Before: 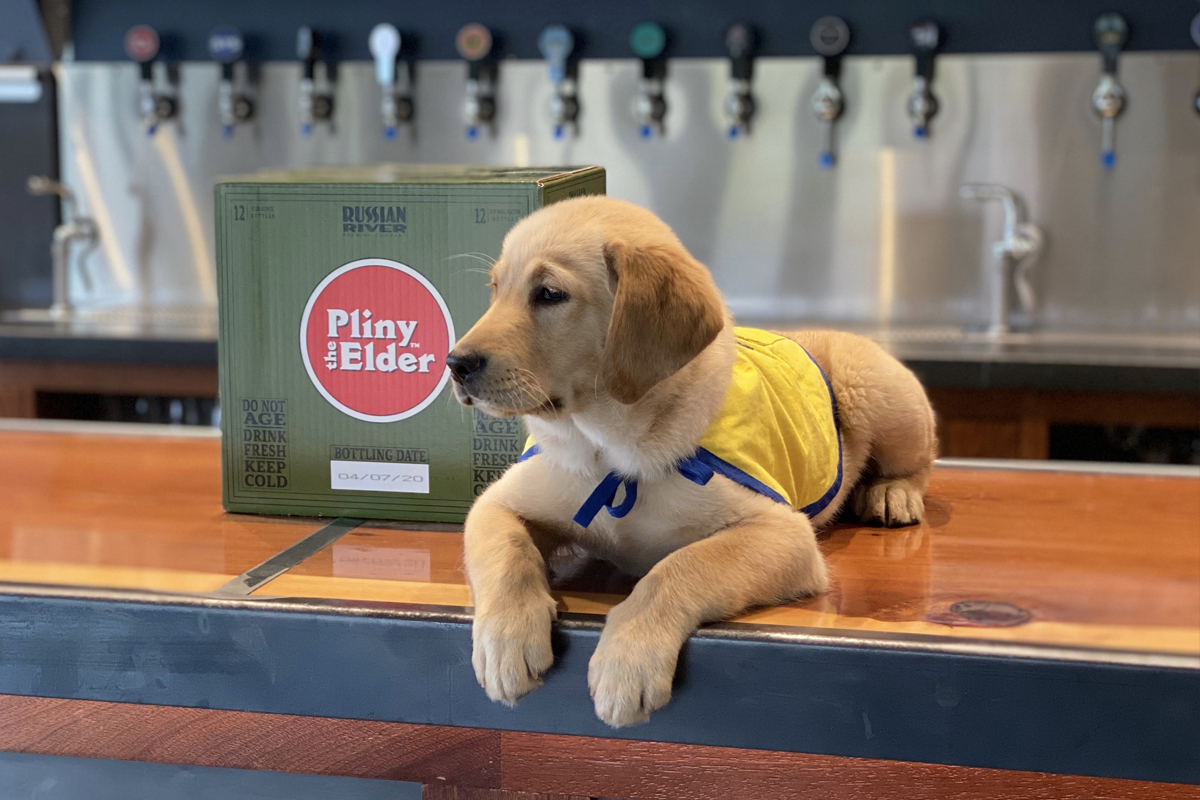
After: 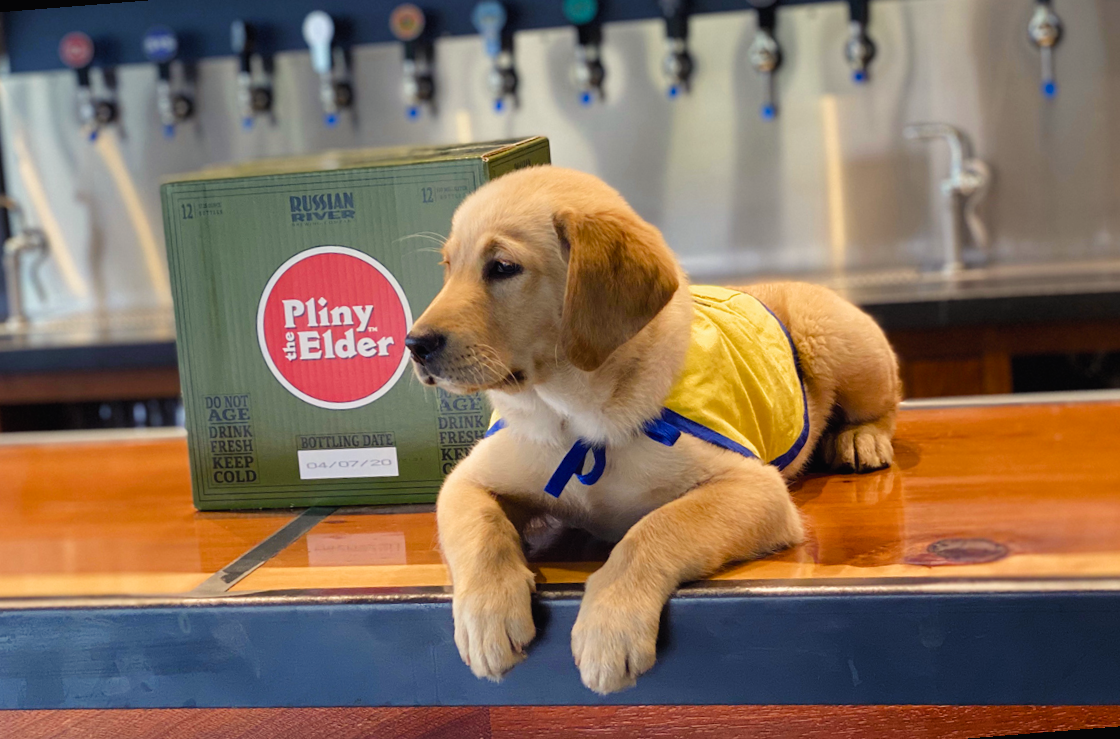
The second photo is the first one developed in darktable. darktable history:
rotate and perspective: rotation -4.57°, crop left 0.054, crop right 0.944, crop top 0.087, crop bottom 0.914
filmic rgb: black relative exposure -12.8 EV, white relative exposure 2.8 EV, threshold 3 EV, target black luminance 0%, hardness 8.54, latitude 70.41%, contrast 1.133, shadows ↔ highlights balance -0.395%, color science v4 (2020), enable highlight reconstruction true
color balance rgb: shadows lift › chroma 3%, shadows lift › hue 280.8°, power › hue 330°, highlights gain › chroma 3%, highlights gain › hue 75.6°, global offset › luminance 0.7%, perceptual saturation grading › global saturation 20%, perceptual saturation grading › highlights -25%, perceptual saturation grading › shadows 50%, global vibrance 20.33%
